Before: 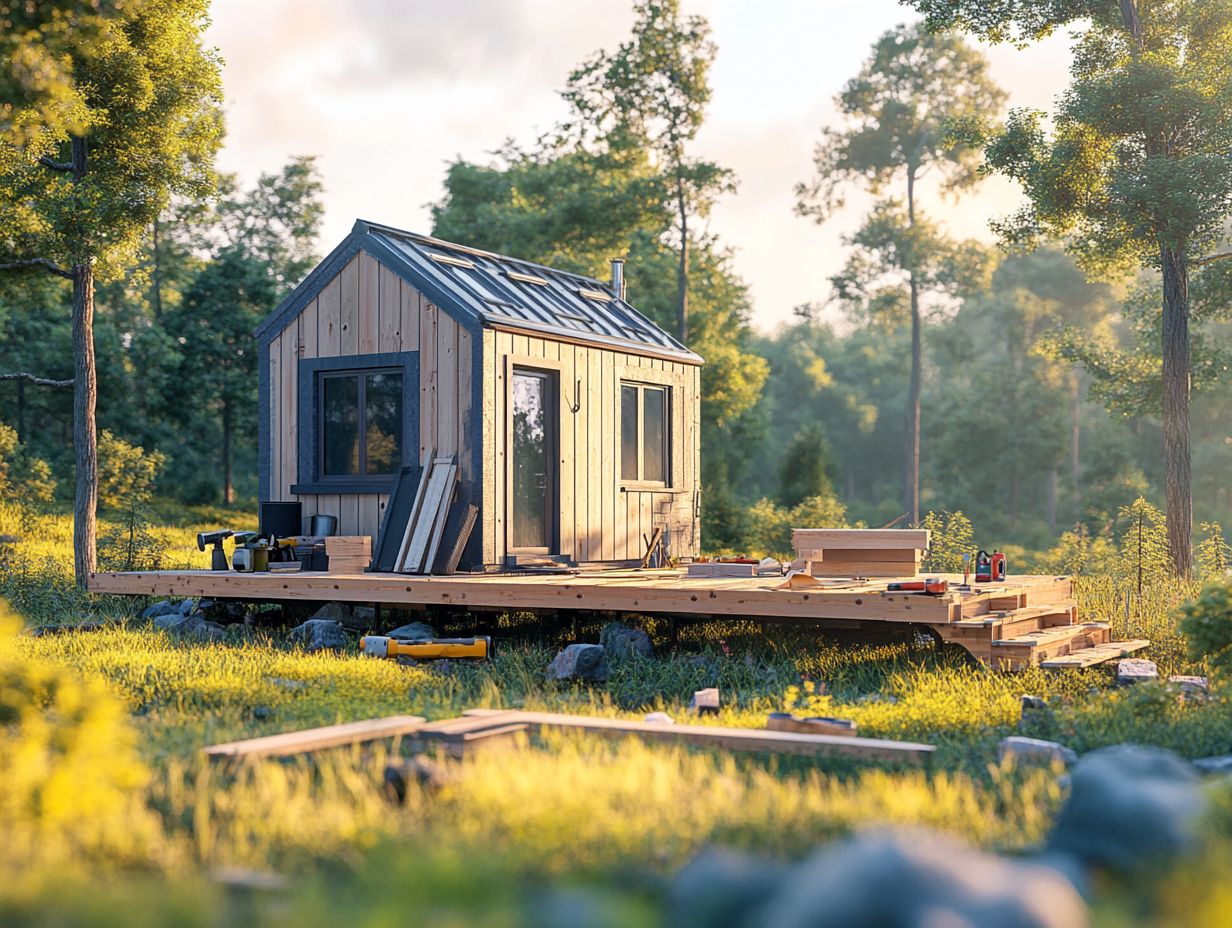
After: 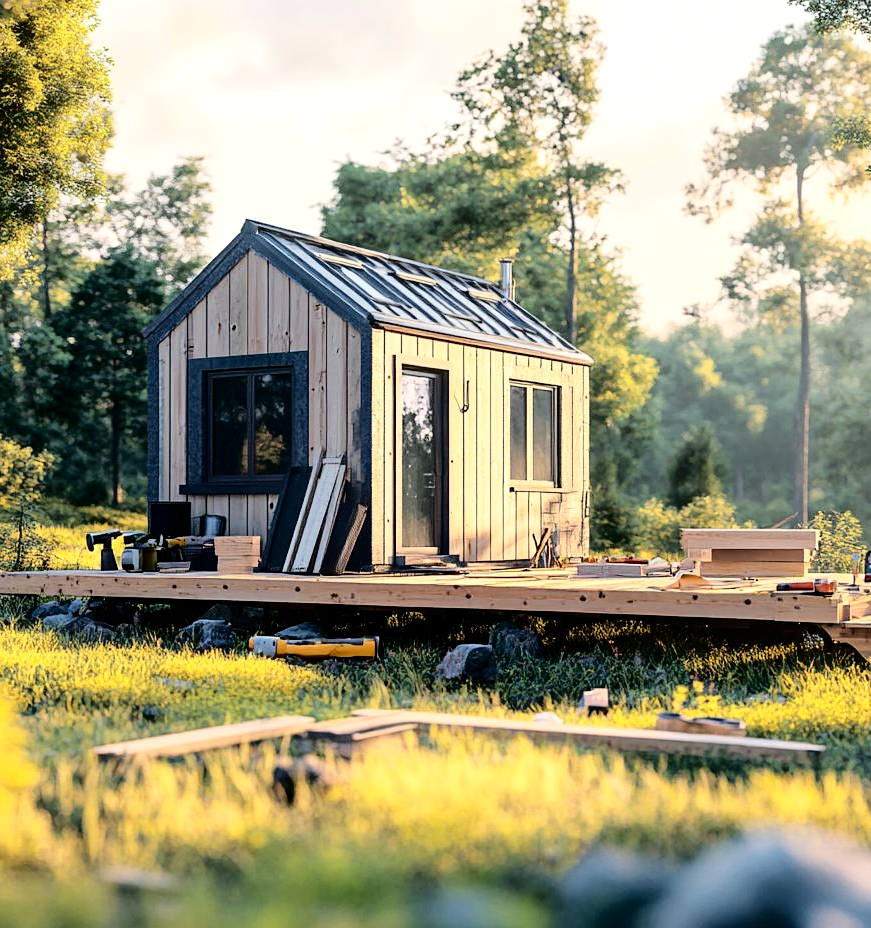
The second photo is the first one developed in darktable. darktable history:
exposure: black level correction 0.005, exposure 0.015 EV, compensate highlight preservation false
tone curve: curves: ch0 [(0, 0) (0.003, 0.03) (0.011, 0.03) (0.025, 0.033) (0.044, 0.035) (0.069, 0.04) (0.1, 0.046) (0.136, 0.052) (0.177, 0.08) (0.224, 0.121) (0.277, 0.225) (0.335, 0.343) (0.399, 0.456) (0.468, 0.555) (0.543, 0.647) (0.623, 0.732) (0.709, 0.808) (0.801, 0.886) (0.898, 0.947) (1, 1)], color space Lab, independent channels, preserve colors none
crop and rotate: left 9.042%, right 20.249%
color correction: highlights b* 3.05
levels: black 3.86%, levels [0.026, 0.507, 0.987]
